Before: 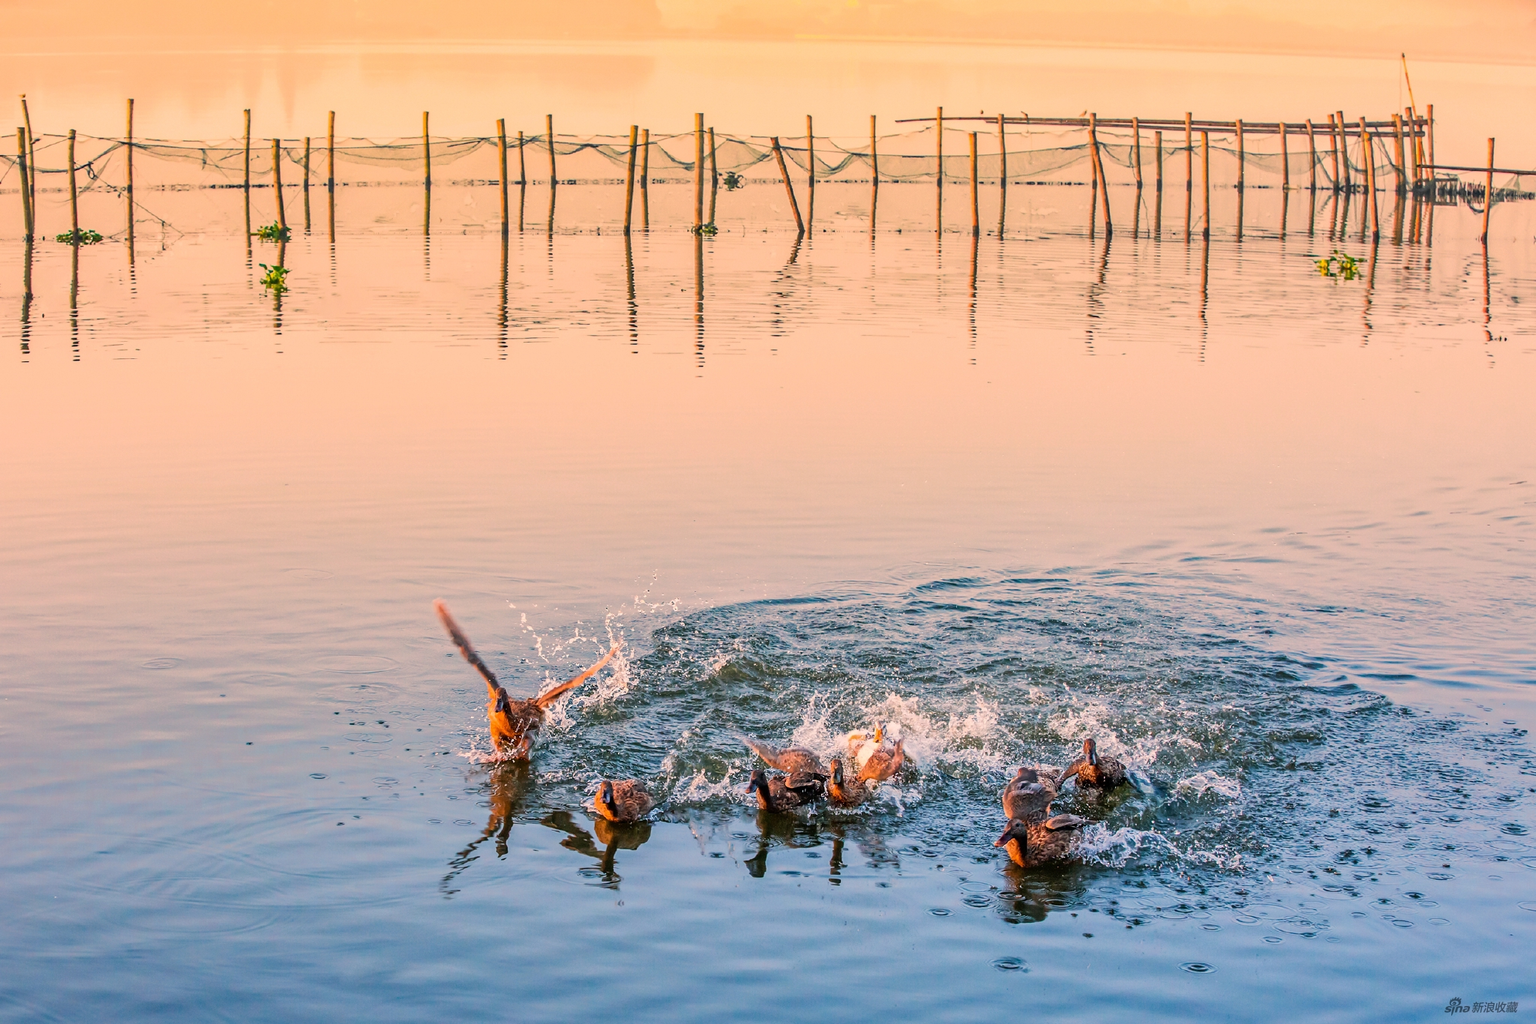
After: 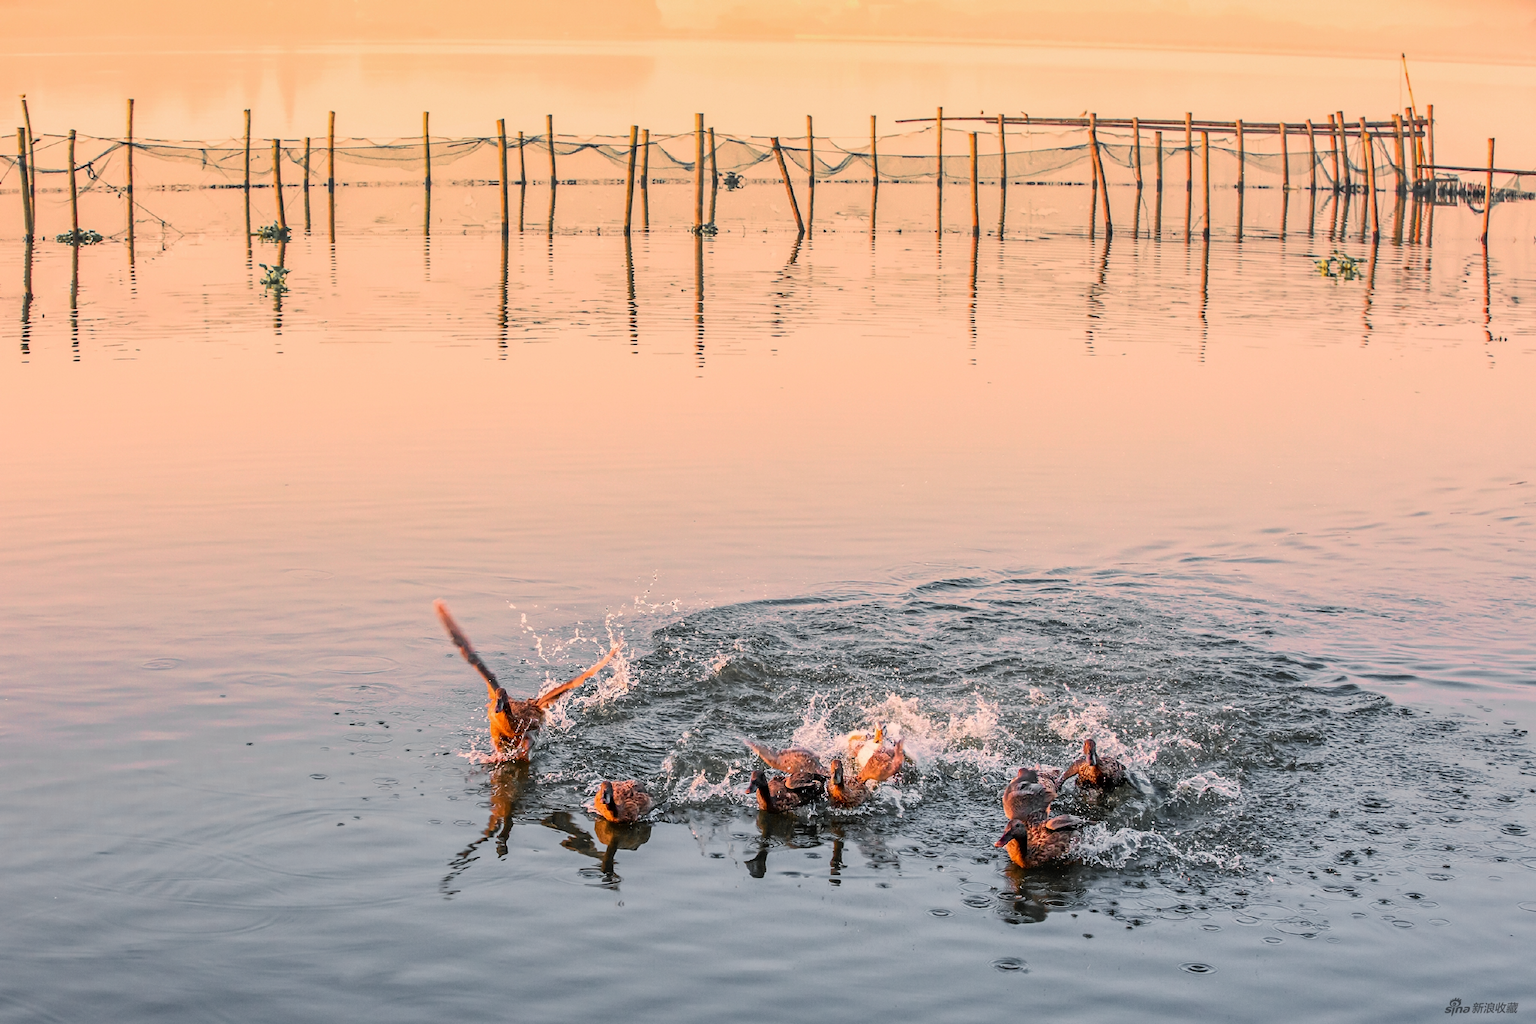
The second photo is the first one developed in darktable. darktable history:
color zones: curves: ch1 [(0, 0.638) (0.193, 0.442) (0.286, 0.15) (0.429, 0.14) (0.571, 0.142) (0.714, 0.154) (0.857, 0.175) (1, 0.638)]
